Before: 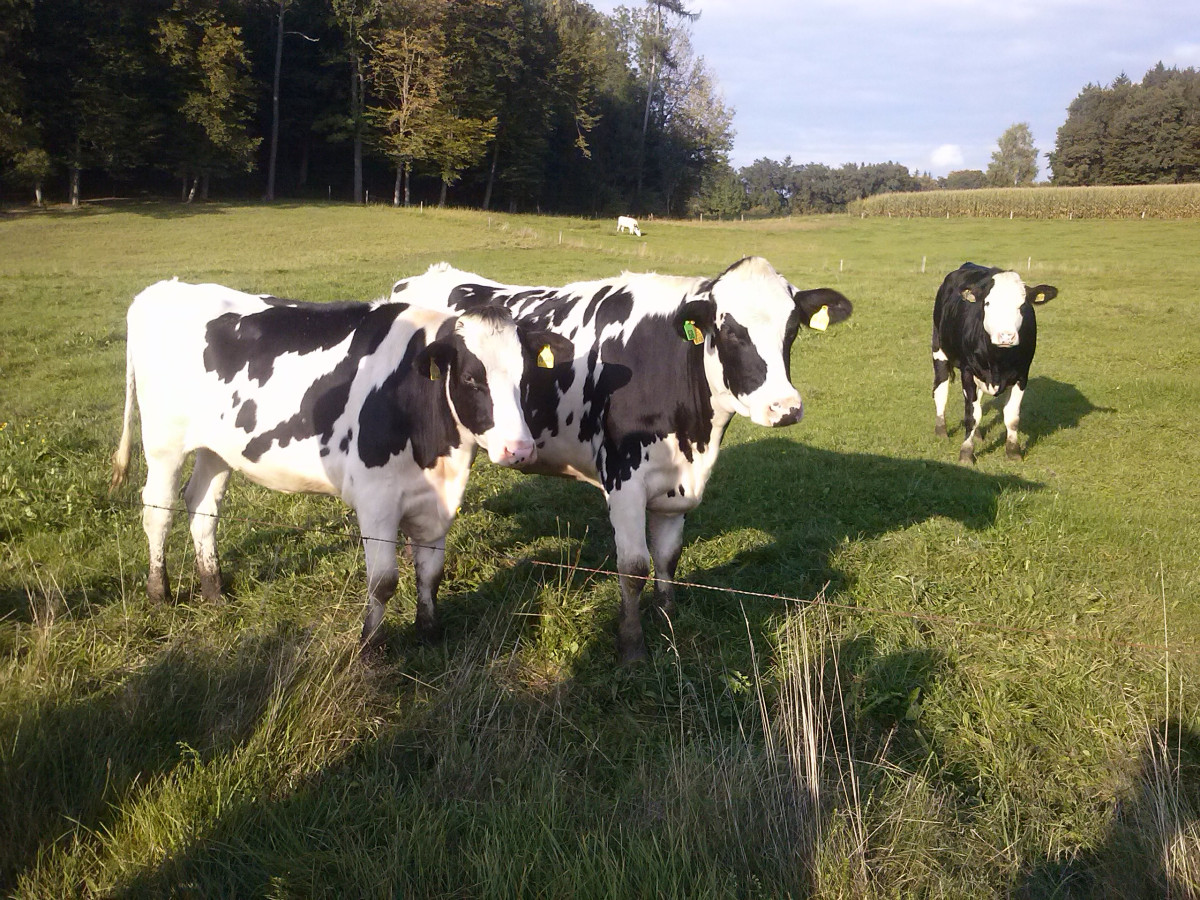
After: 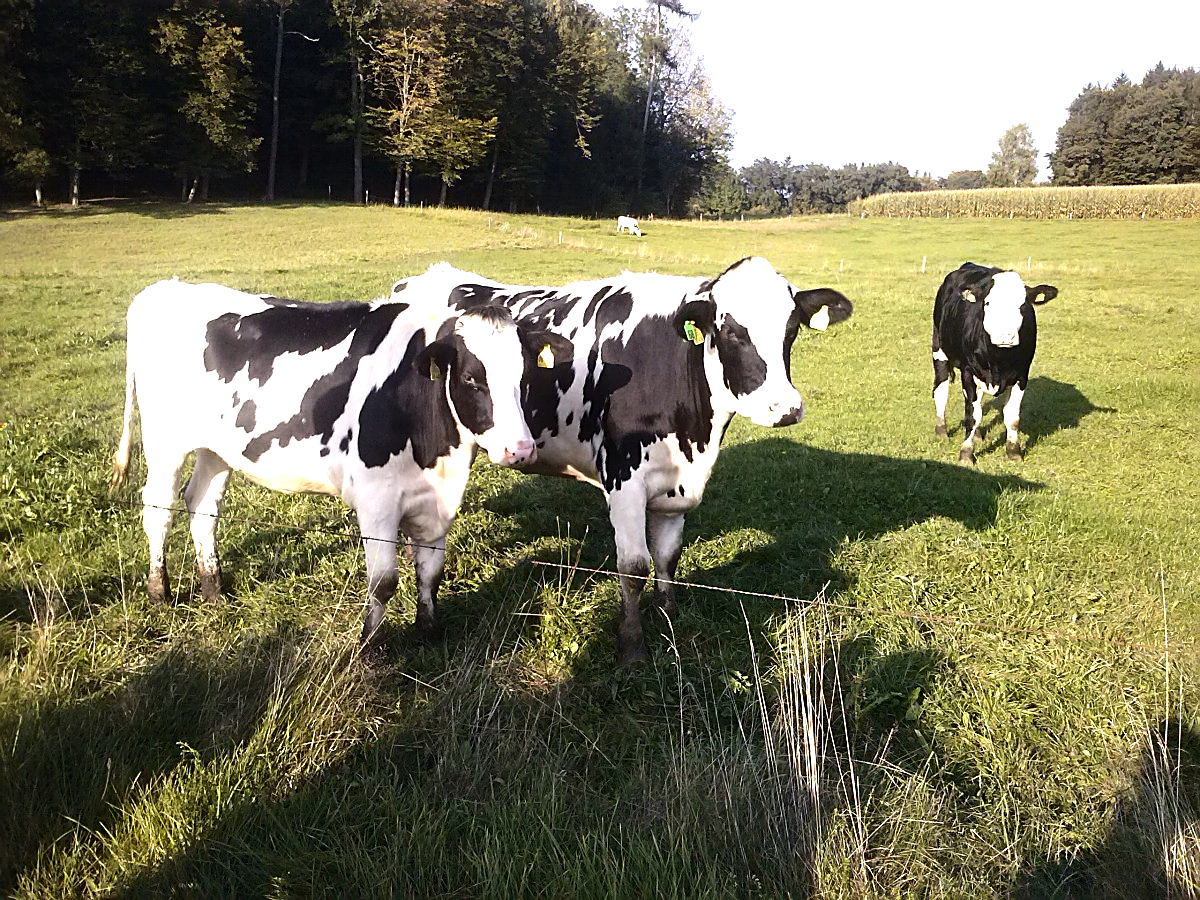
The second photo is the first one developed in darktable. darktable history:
sharpen: on, module defaults
exposure: exposure 0.202 EV, compensate highlight preservation false
tone equalizer: -8 EV -0.731 EV, -7 EV -0.69 EV, -6 EV -0.622 EV, -5 EV -0.379 EV, -3 EV 0.393 EV, -2 EV 0.6 EV, -1 EV 0.677 EV, +0 EV 0.721 EV, edges refinement/feathering 500, mask exposure compensation -1.57 EV, preserve details no
